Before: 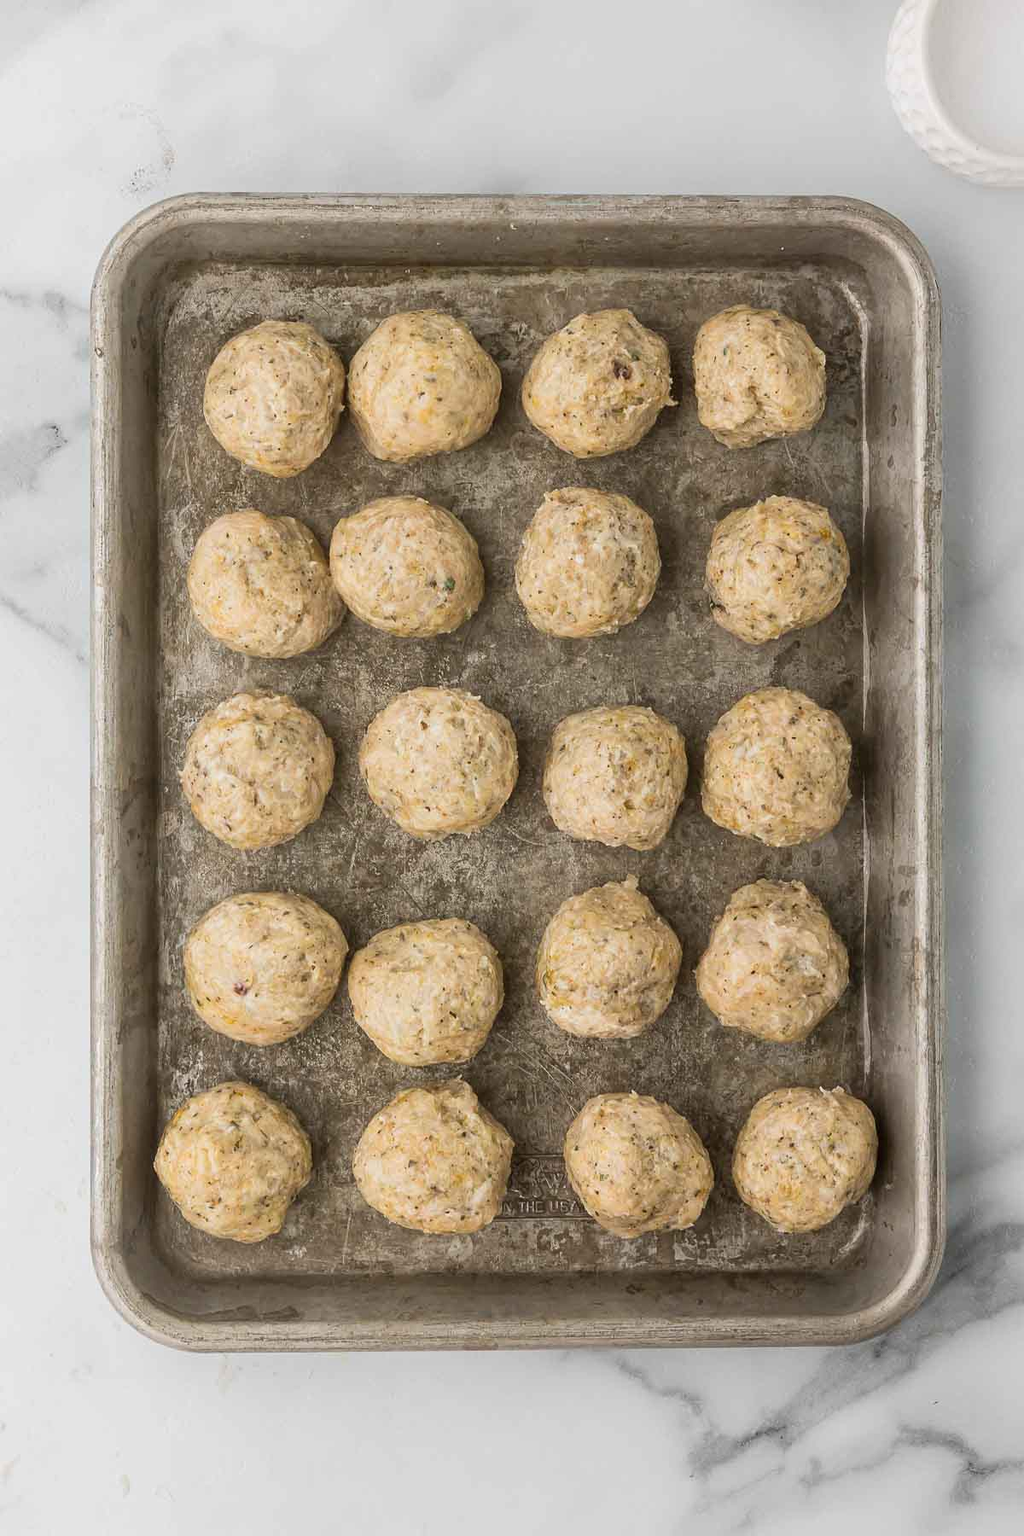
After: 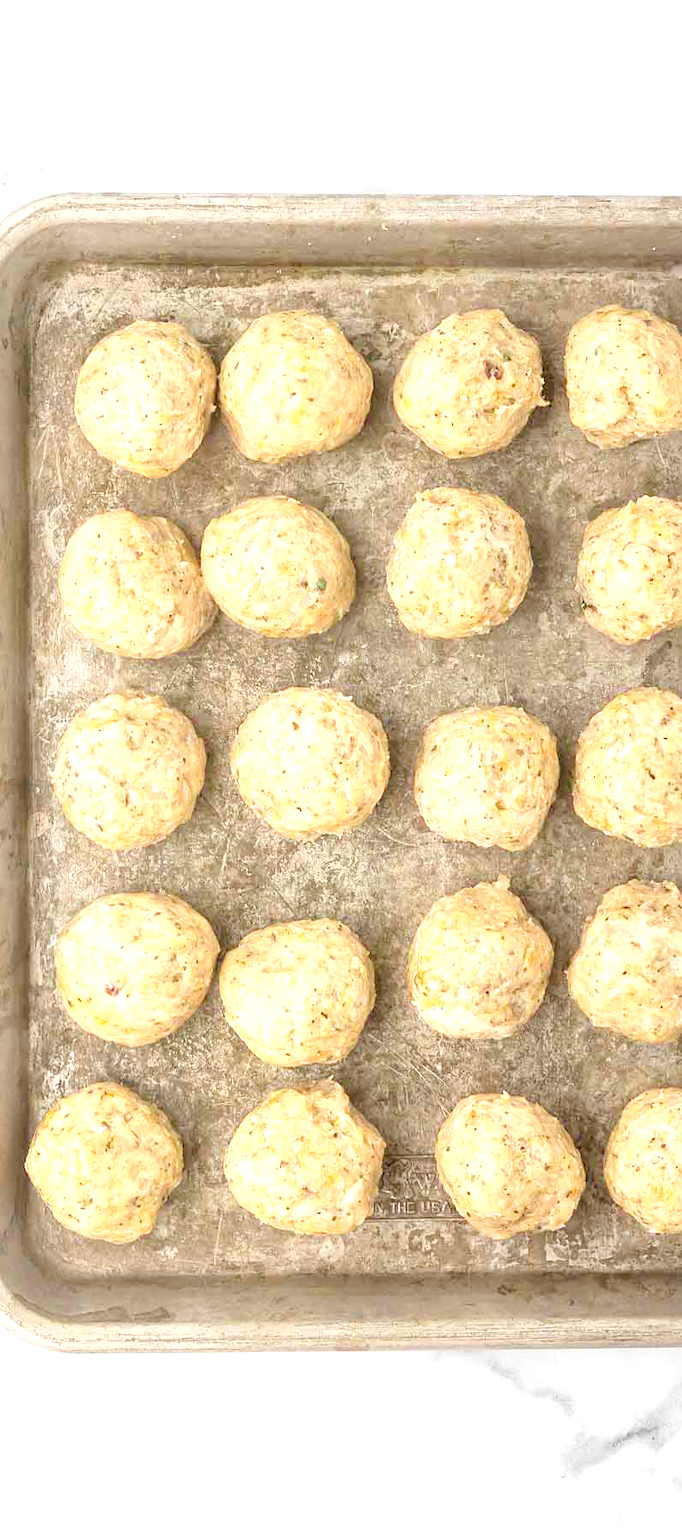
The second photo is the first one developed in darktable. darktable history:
crop and rotate: left 12.648%, right 20.685%
levels: levels [0.093, 0.434, 0.988]
exposure: exposure 1.089 EV, compensate highlight preservation false
